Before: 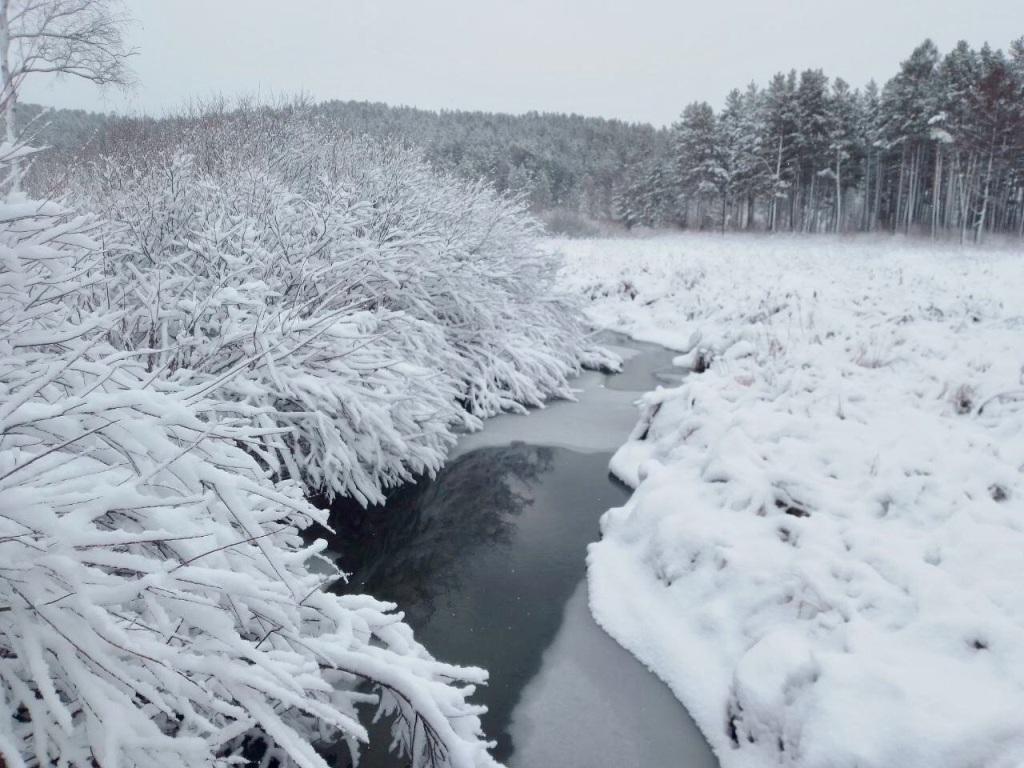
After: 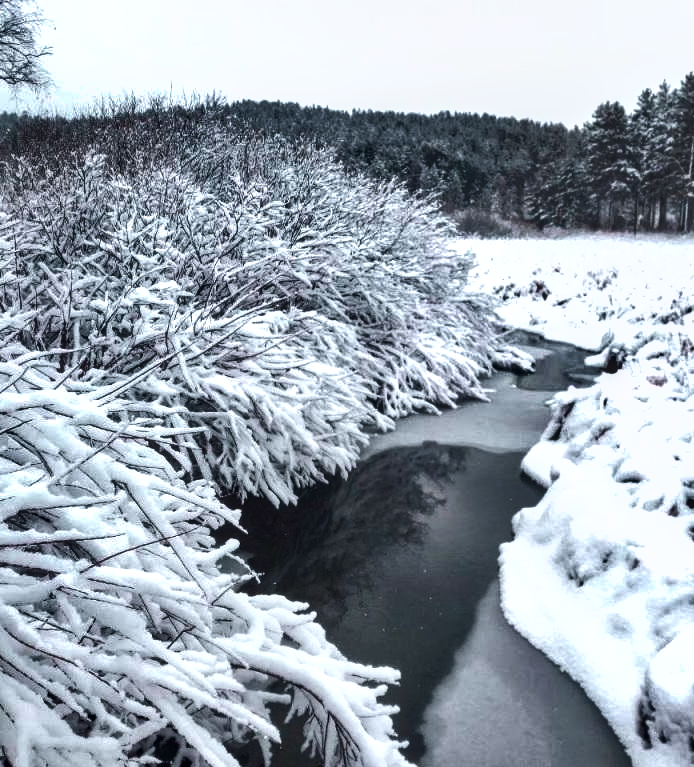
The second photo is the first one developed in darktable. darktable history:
crop and rotate: left 8.641%, right 23.572%
tone equalizer: -8 EV -1.11 EV, -7 EV -1.01 EV, -6 EV -0.828 EV, -5 EV -0.594 EV, -3 EV 0.552 EV, -2 EV 0.884 EV, -1 EV 1 EV, +0 EV 1.06 EV, edges refinement/feathering 500, mask exposure compensation -1.57 EV, preserve details no
shadows and highlights: shadows 80.12, white point adjustment -9.07, highlights -61.49, soften with gaussian
local contrast: on, module defaults
